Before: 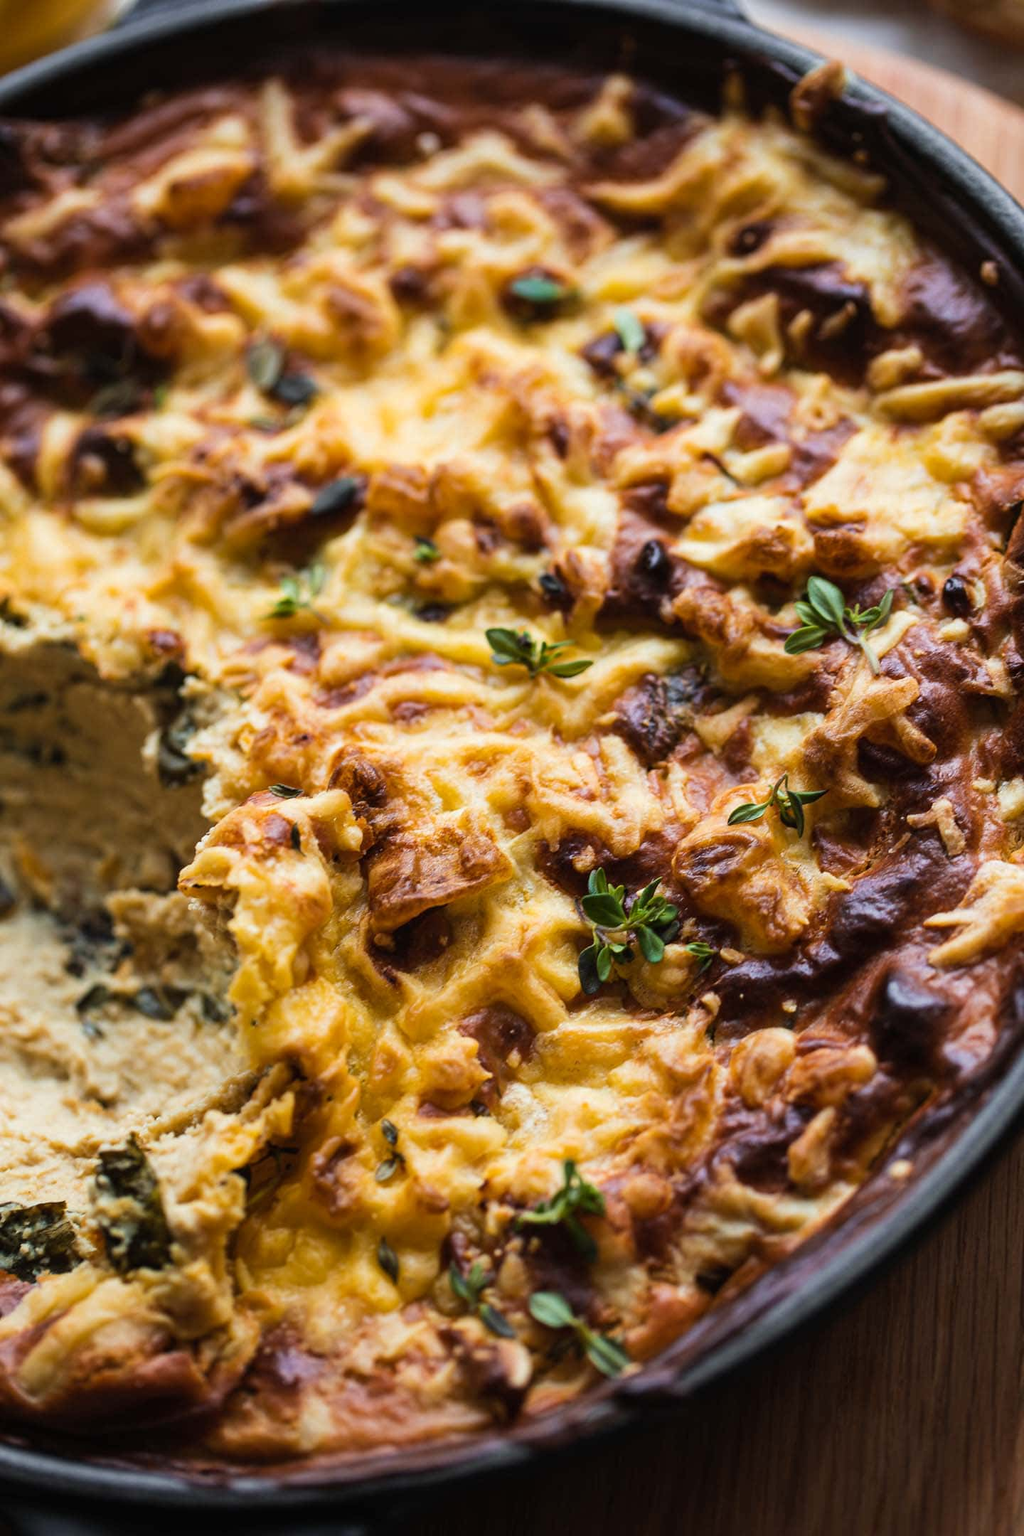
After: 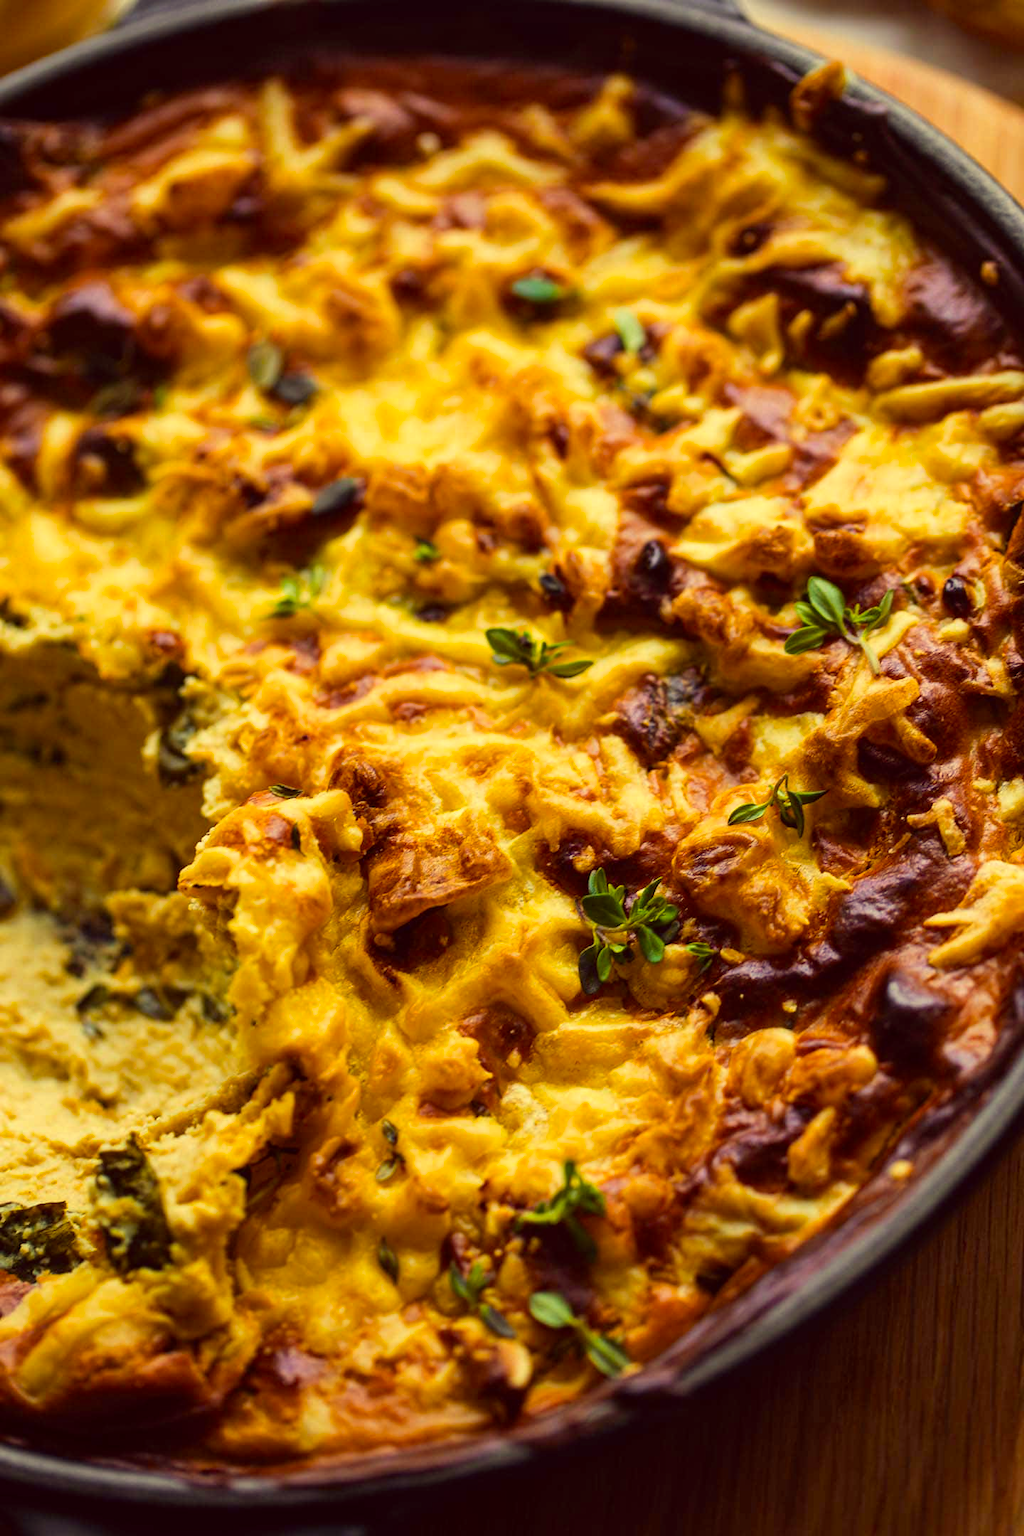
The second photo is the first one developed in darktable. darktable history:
color balance rgb: perceptual saturation grading › global saturation 25%, global vibrance 20%
color correction: highlights a* -0.482, highlights b* 40, shadows a* 9.8, shadows b* -0.161
